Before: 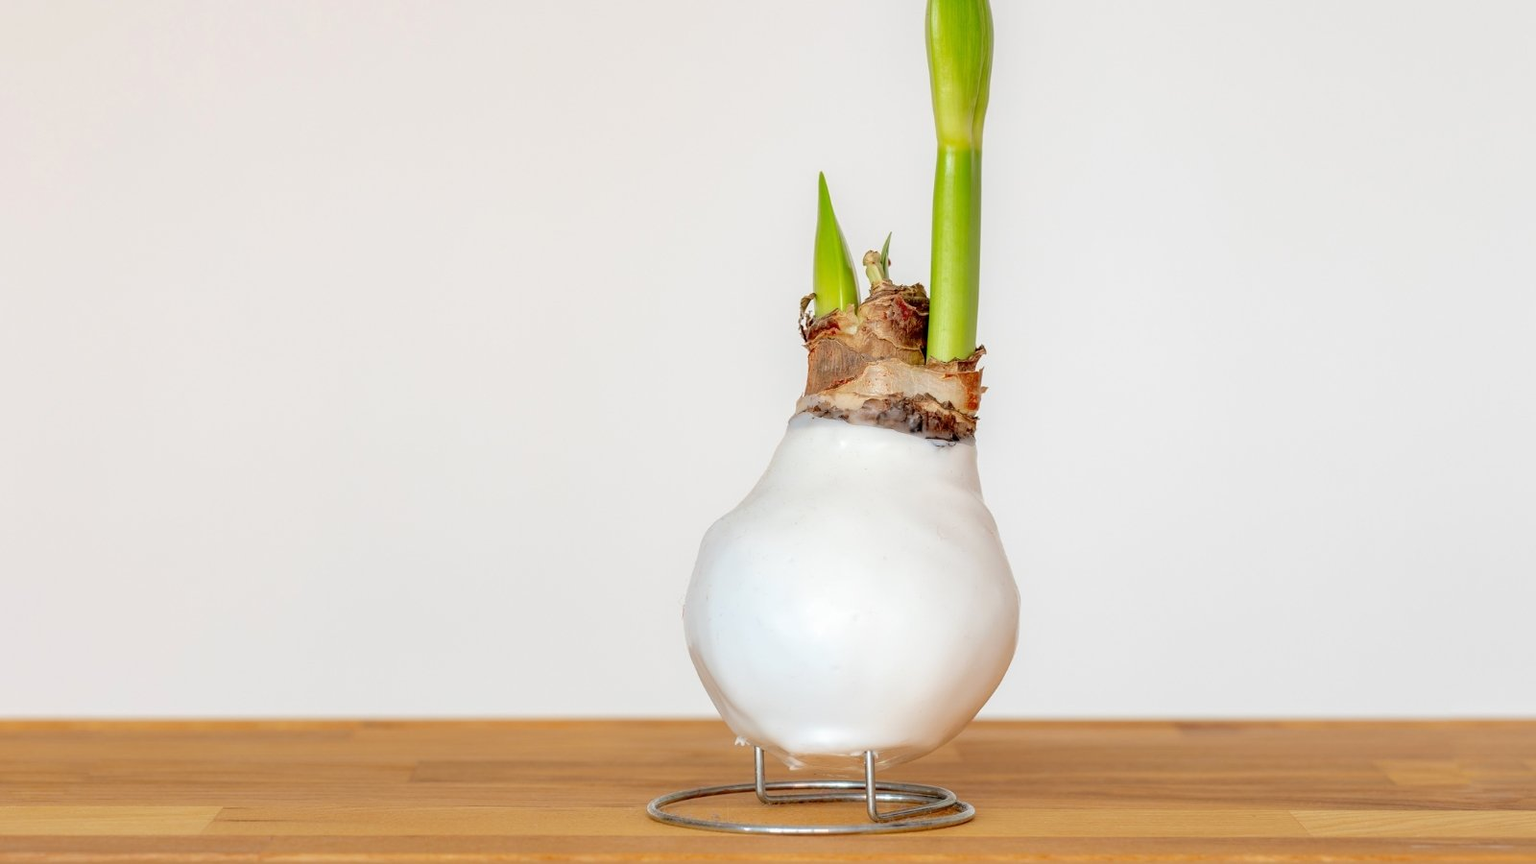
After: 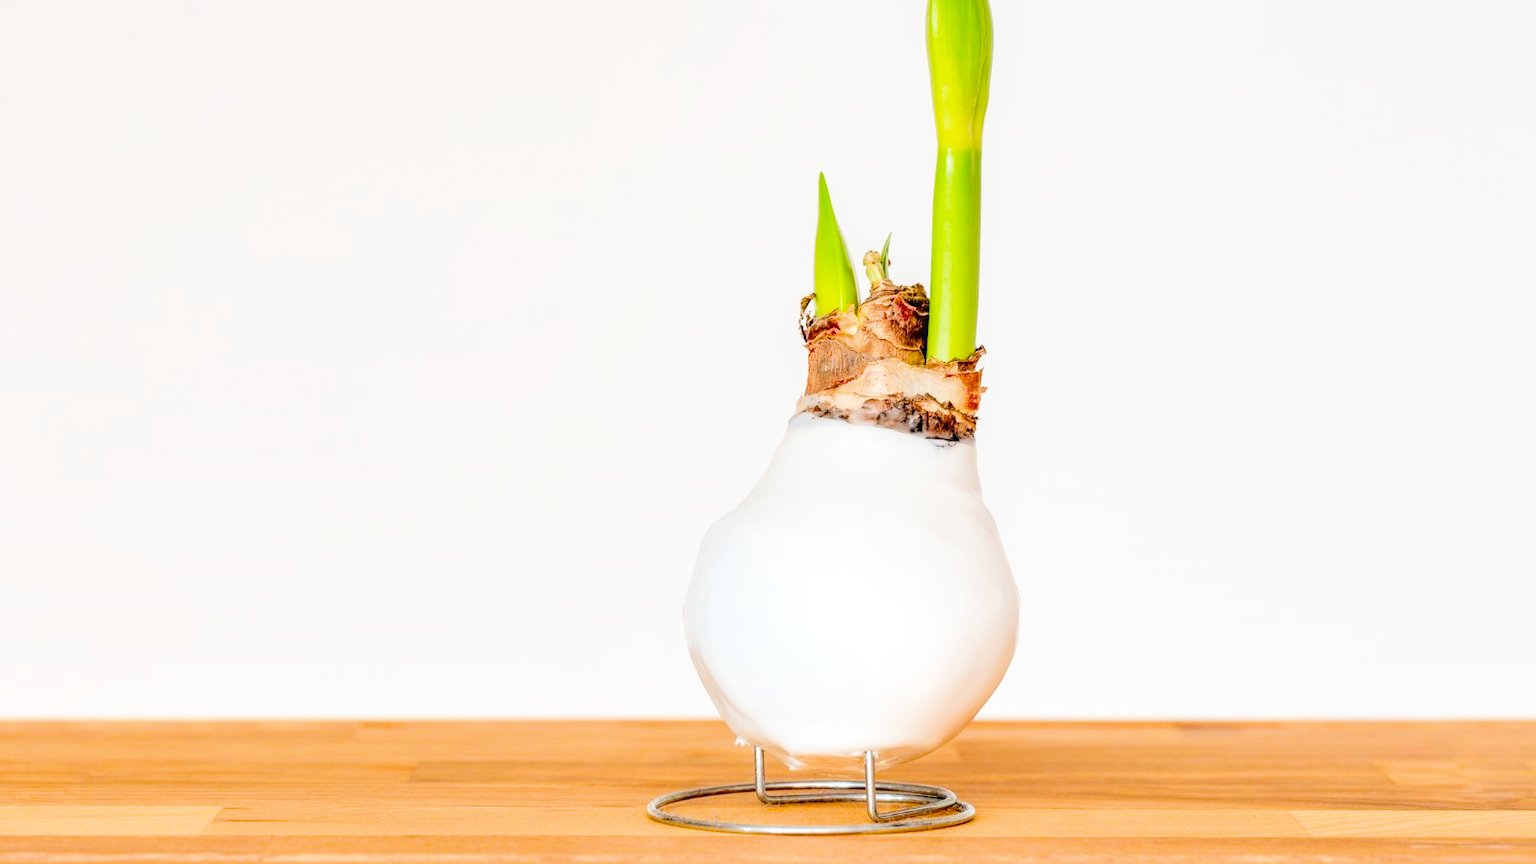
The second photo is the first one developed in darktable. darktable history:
local contrast: on, module defaults
color balance rgb: perceptual saturation grading › global saturation 20%, global vibrance 20%
filmic rgb: black relative exposure -5 EV, hardness 2.88, contrast 1.3, highlights saturation mix -30%
exposure: black level correction 0, exposure 1.1 EV, compensate highlight preservation false
